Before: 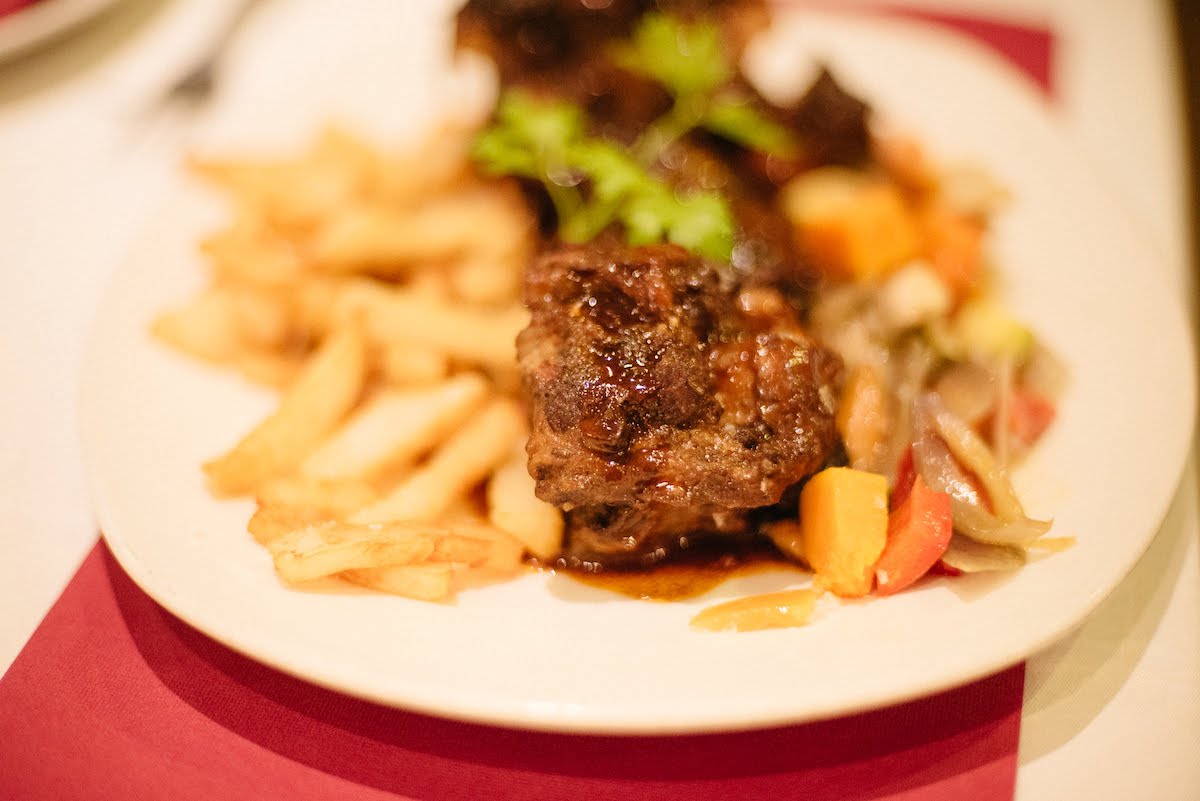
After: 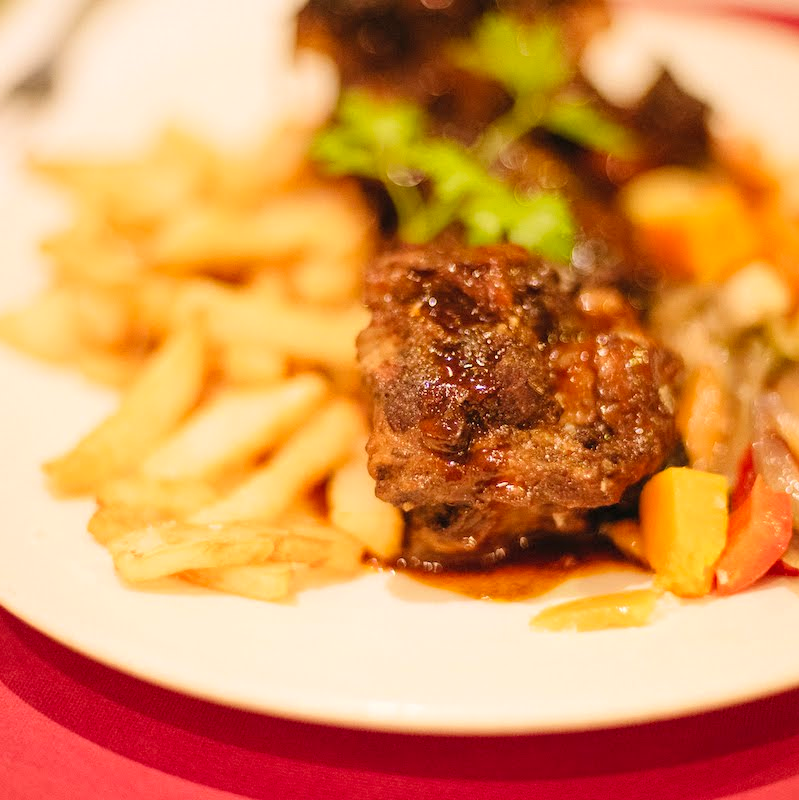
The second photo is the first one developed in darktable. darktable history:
crop and rotate: left 13.341%, right 20.015%
contrast brightness saturation: contrast 0.071, brightness 0.076, saturation 0.178
